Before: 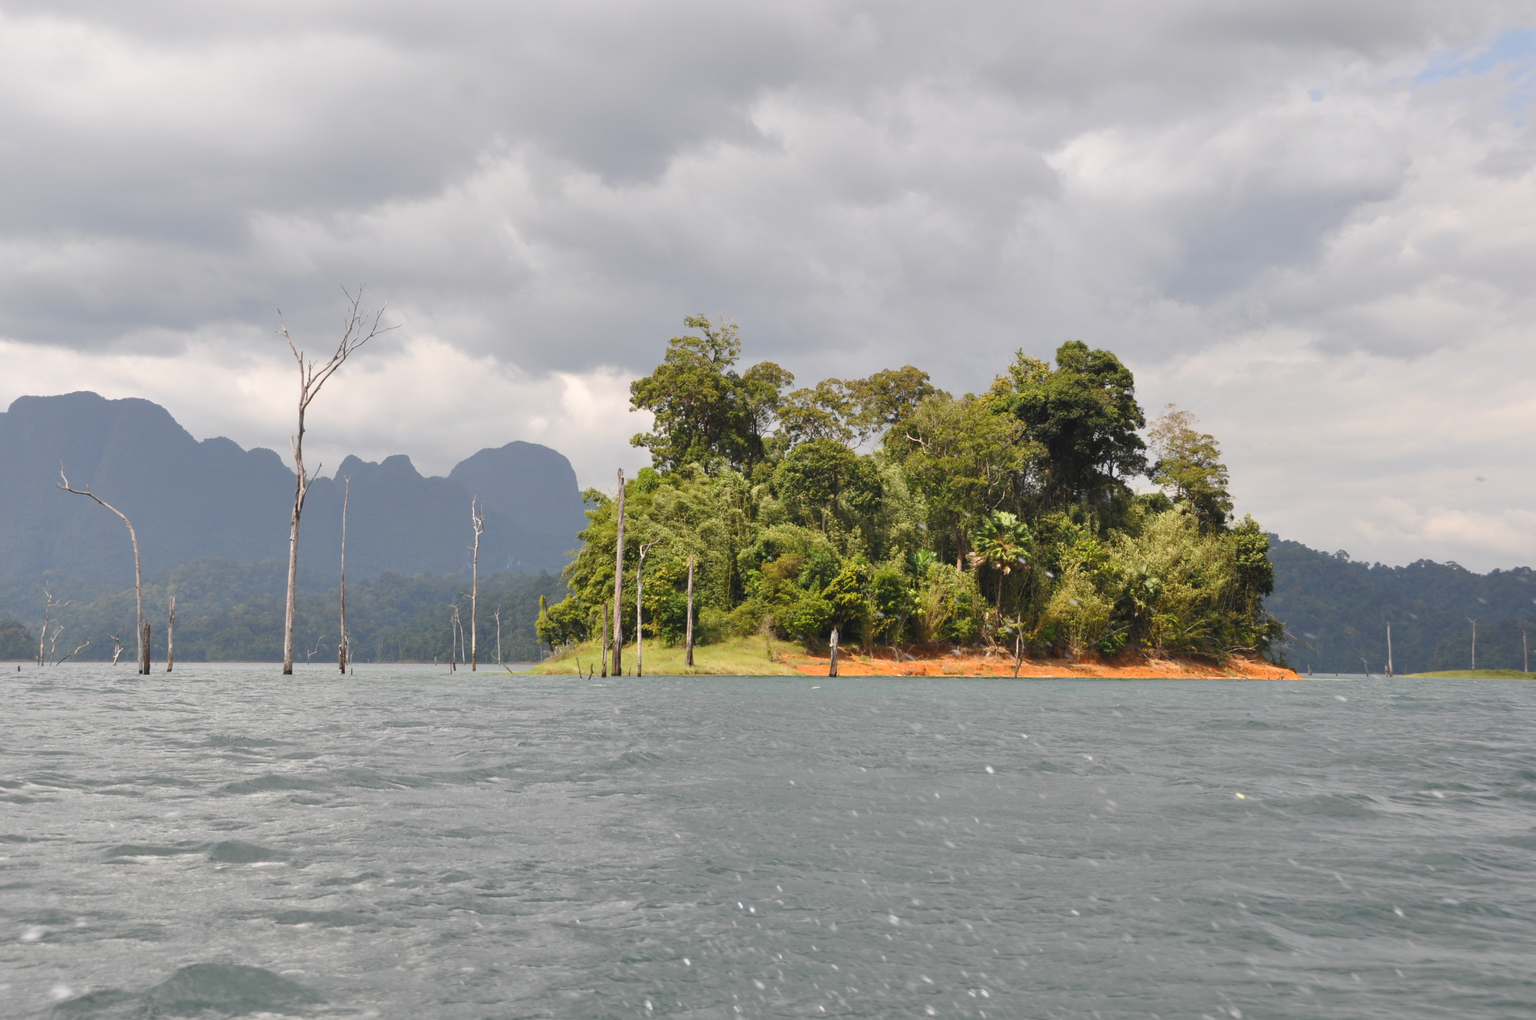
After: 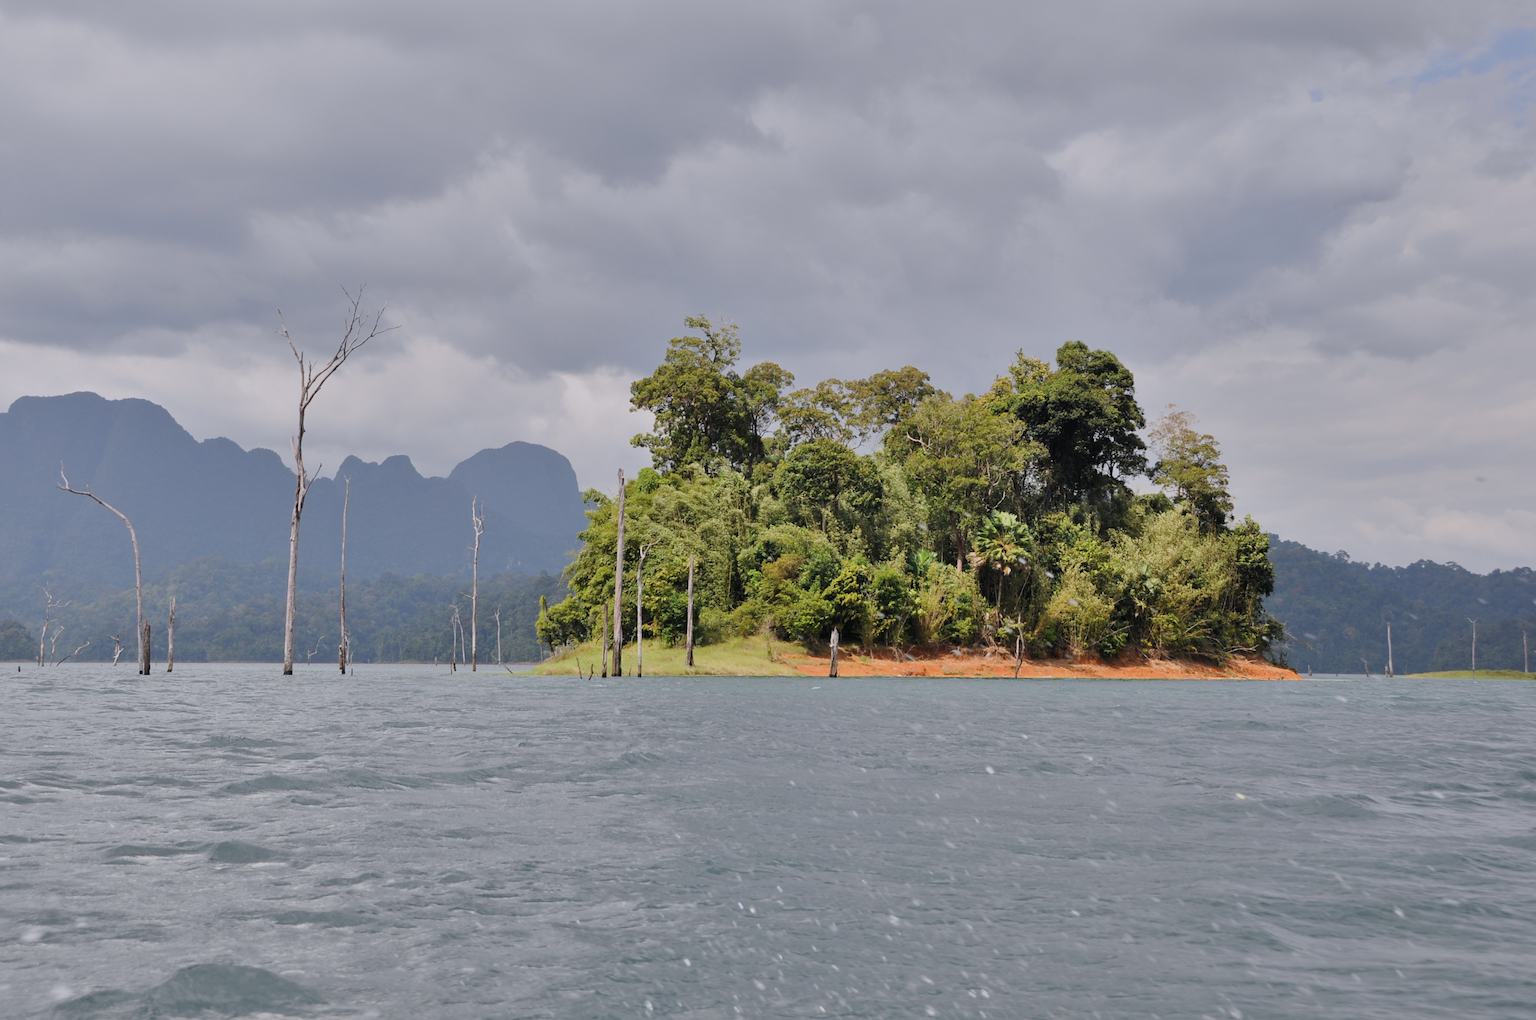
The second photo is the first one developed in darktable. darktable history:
shadows and highlights: low approximation 0.01, soften with gaussian
filmic rgb: black relative exposure -7.65 EV, white relative exposure 4.56 EV, hardness 3.61
color calibration: gray › normalize channels true, illuminant as shot in camera, x 0.358, y 0.373, temperature 4628.91 K, gamut compression 0.03
sharpen: amount 0.215
